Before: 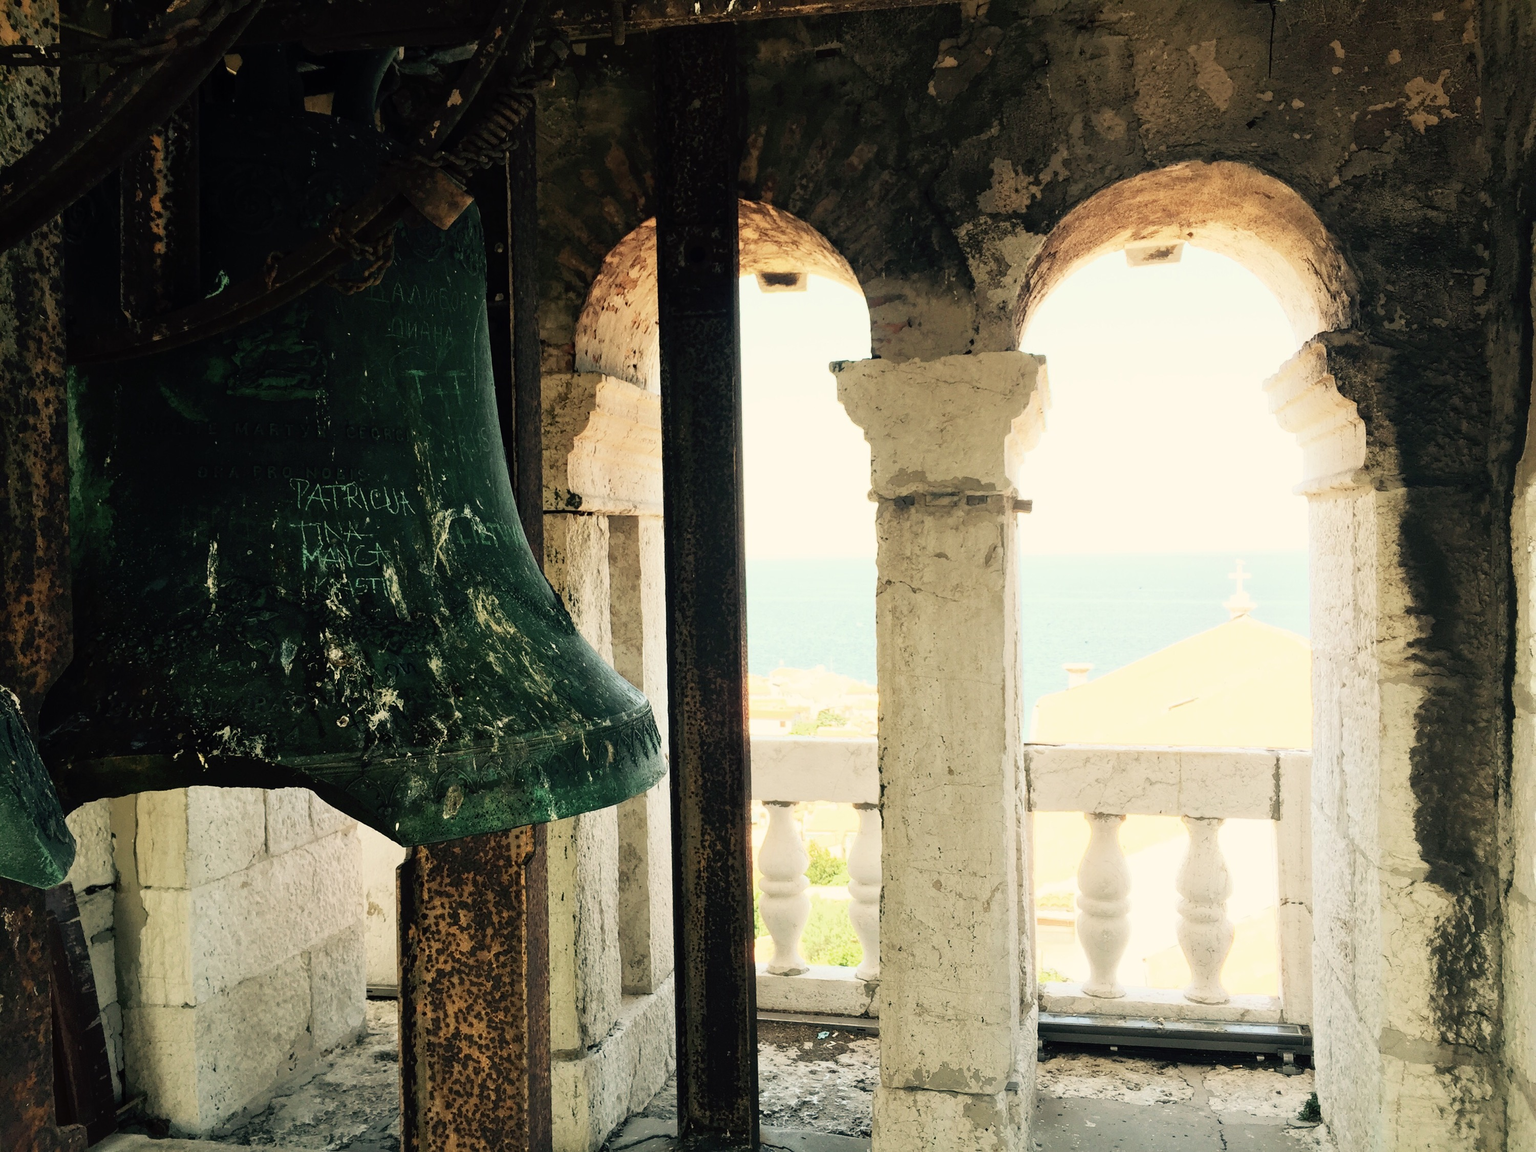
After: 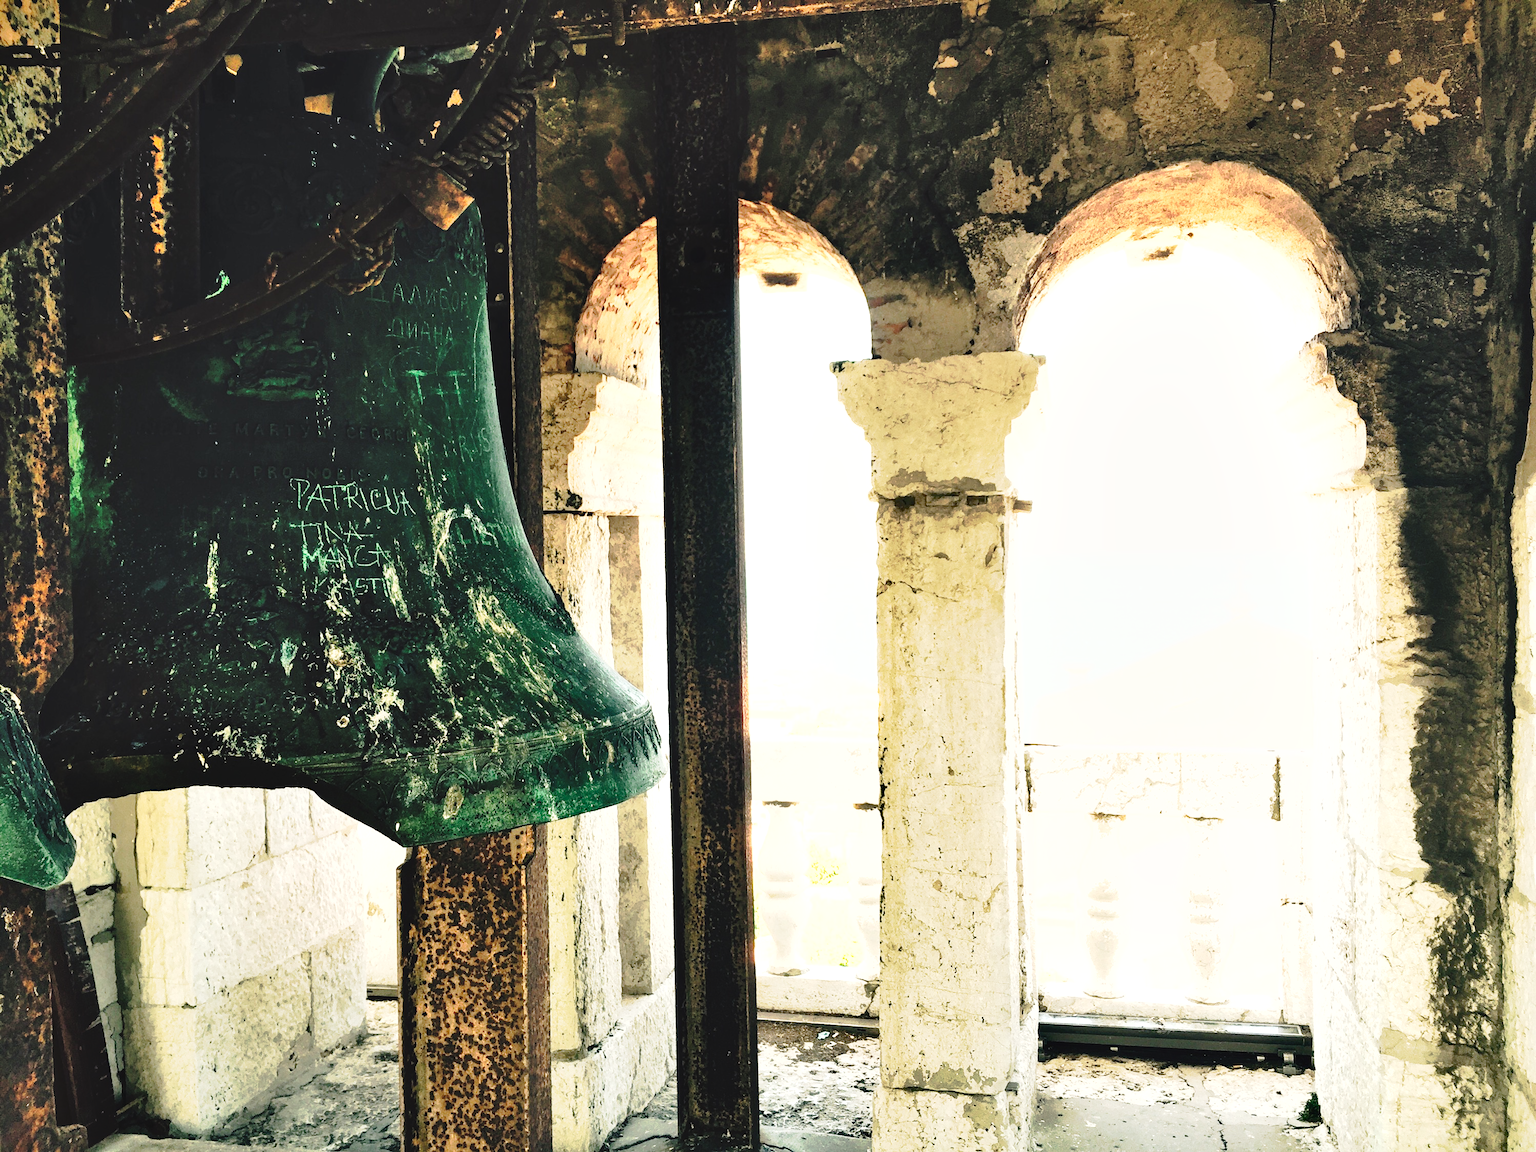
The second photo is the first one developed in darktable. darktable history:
base curve: curves: ch0 [(0, 0) (0.262, 0.32) (0.722, 0.705) (1, 1)], preserve colors none
exposure: black level correction 0, exposure 0.701 EV, compensate highlight preservation false
tone curve: curves: ch0 [(0, 0.039) (0.194, 0.159) (0.469, 0.544) (0.693, 0.77) (0.751, 0.871) (1, 1)]; ch1 [(0, 0) (0.508, 0.506) (0.547, 0.563) (0.592, 0.631) (0.715, 0.706) (1, 1)]; ch2 [(0, 0) (0.243, 0.175) (0.362, 0.301) (0.492, 0.515) (0.544, 0.557) (0.595, 0.612) (0.631, 0.641) (1, 1)], preserve colors none
shadows and highlights: shadows 58.84, soften with gaussian
